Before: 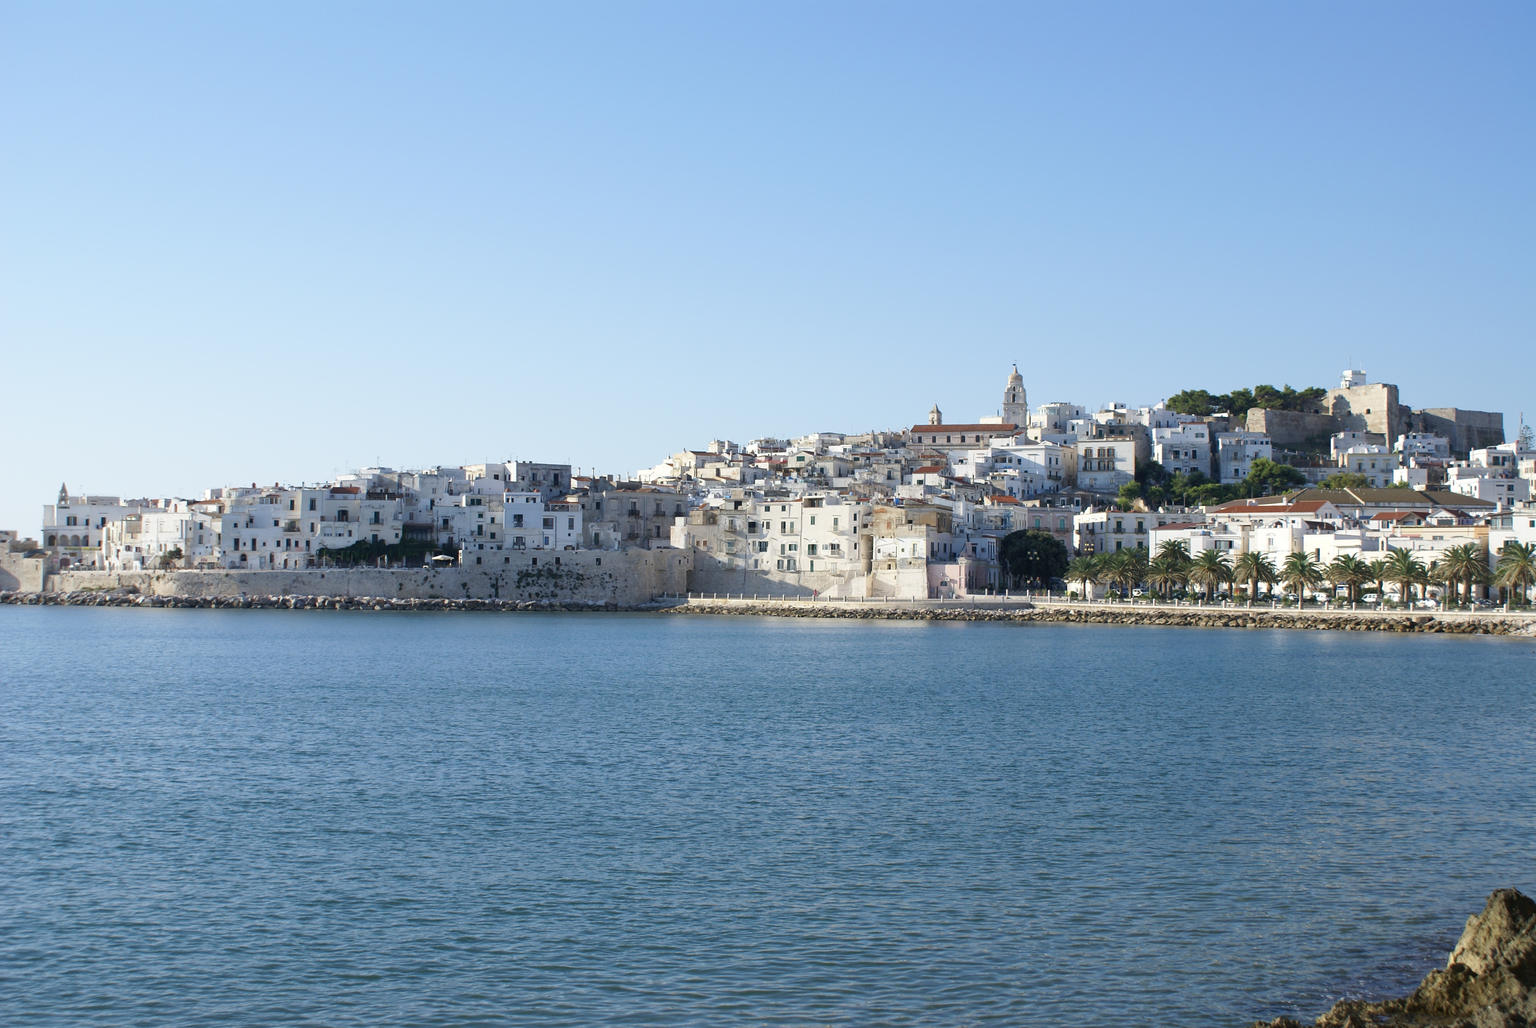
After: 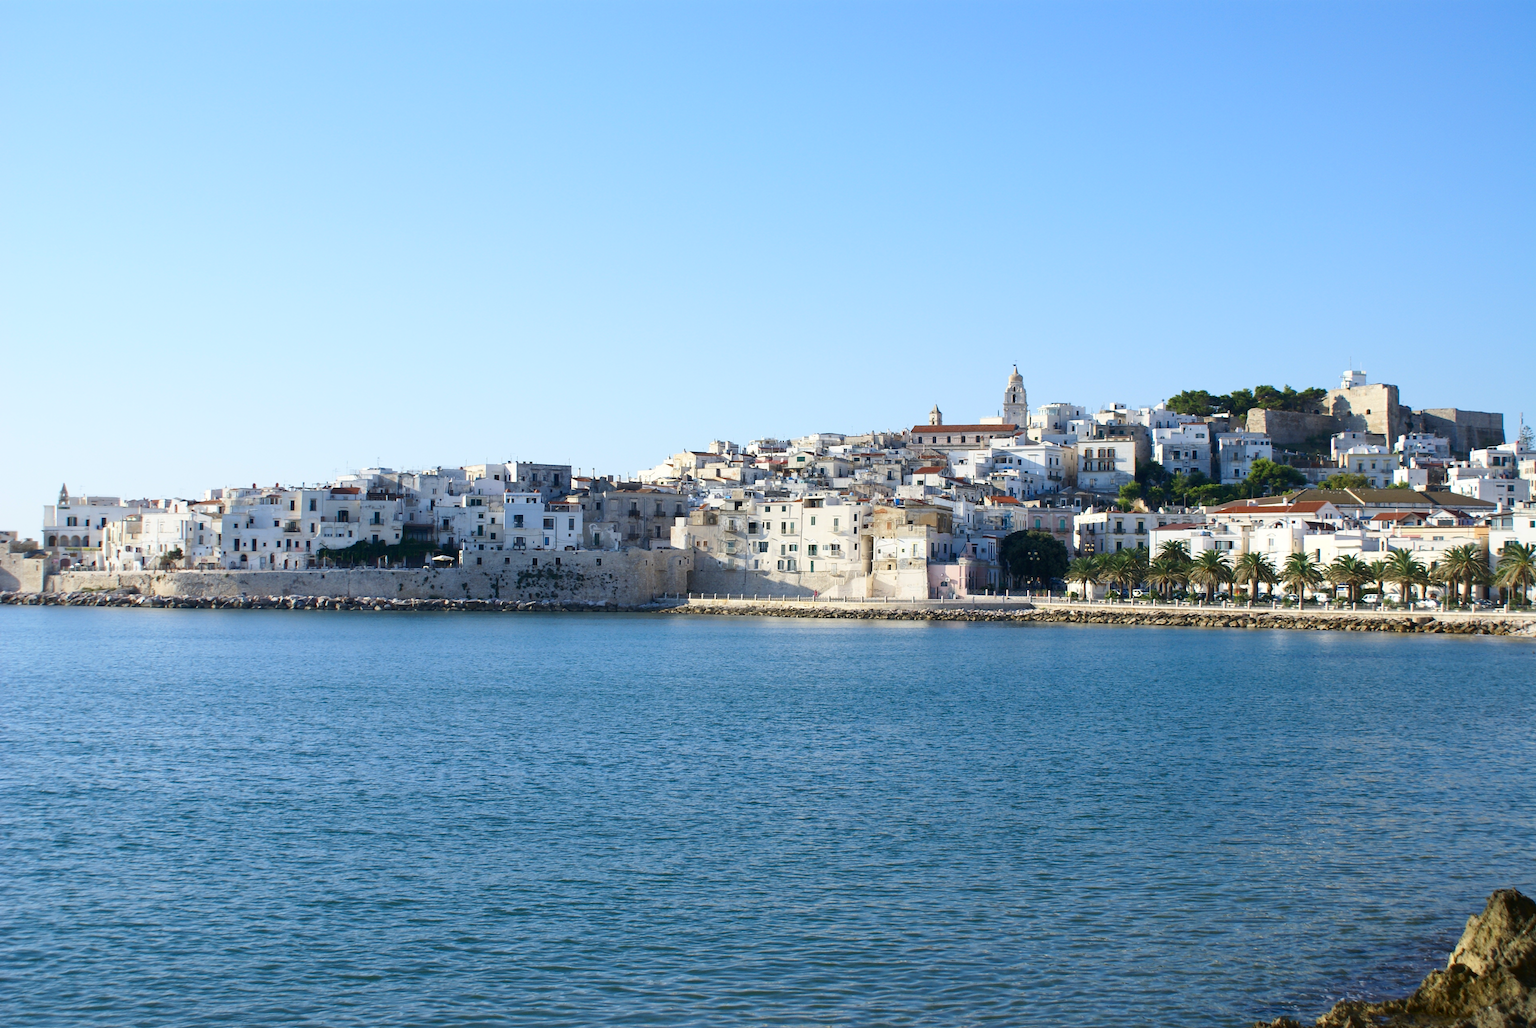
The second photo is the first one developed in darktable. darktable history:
contrast brightness saturation: contrast 0.158, saturation 0.317
